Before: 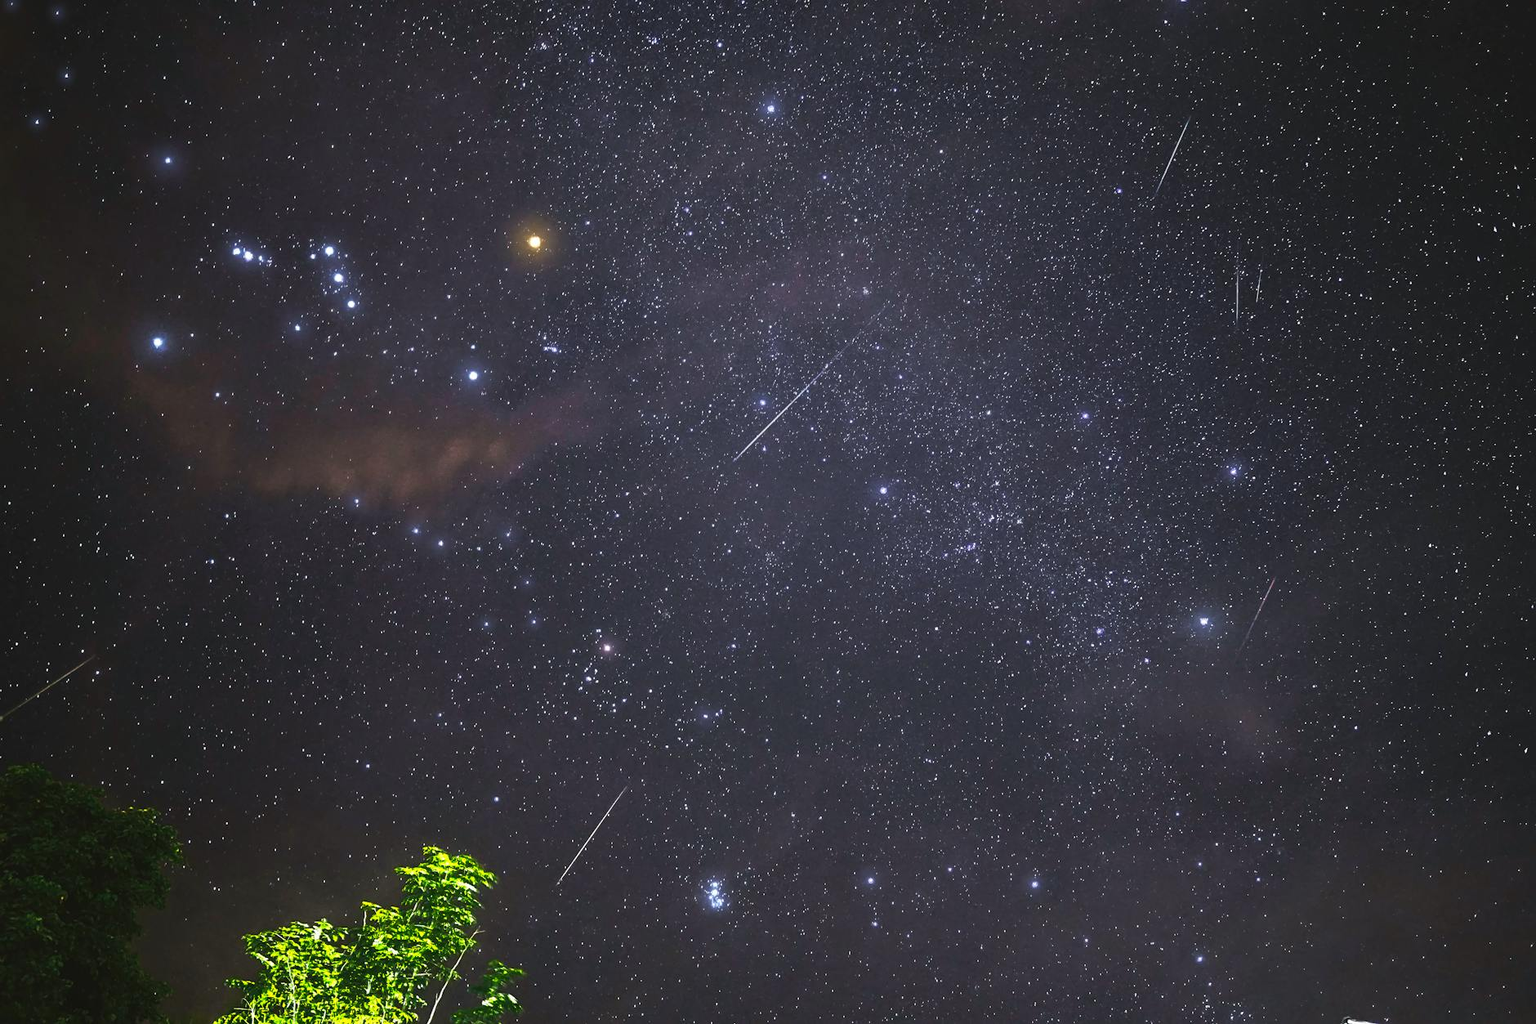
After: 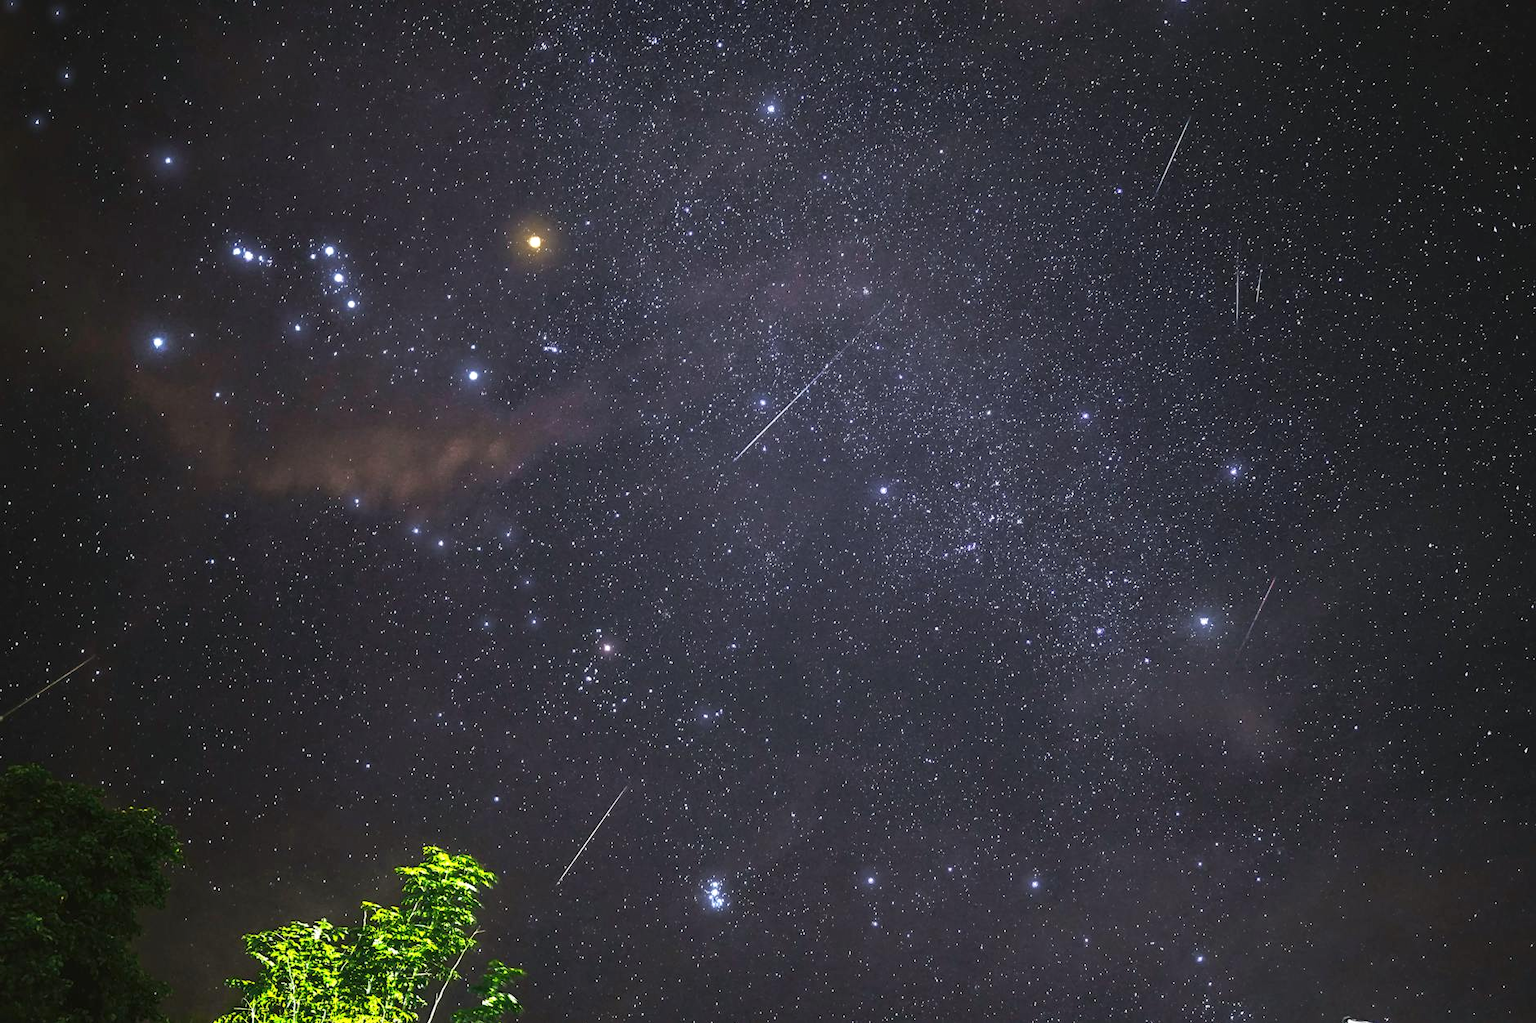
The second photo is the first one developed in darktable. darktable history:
local contrast: shadows 94%, midtone range 0.494
